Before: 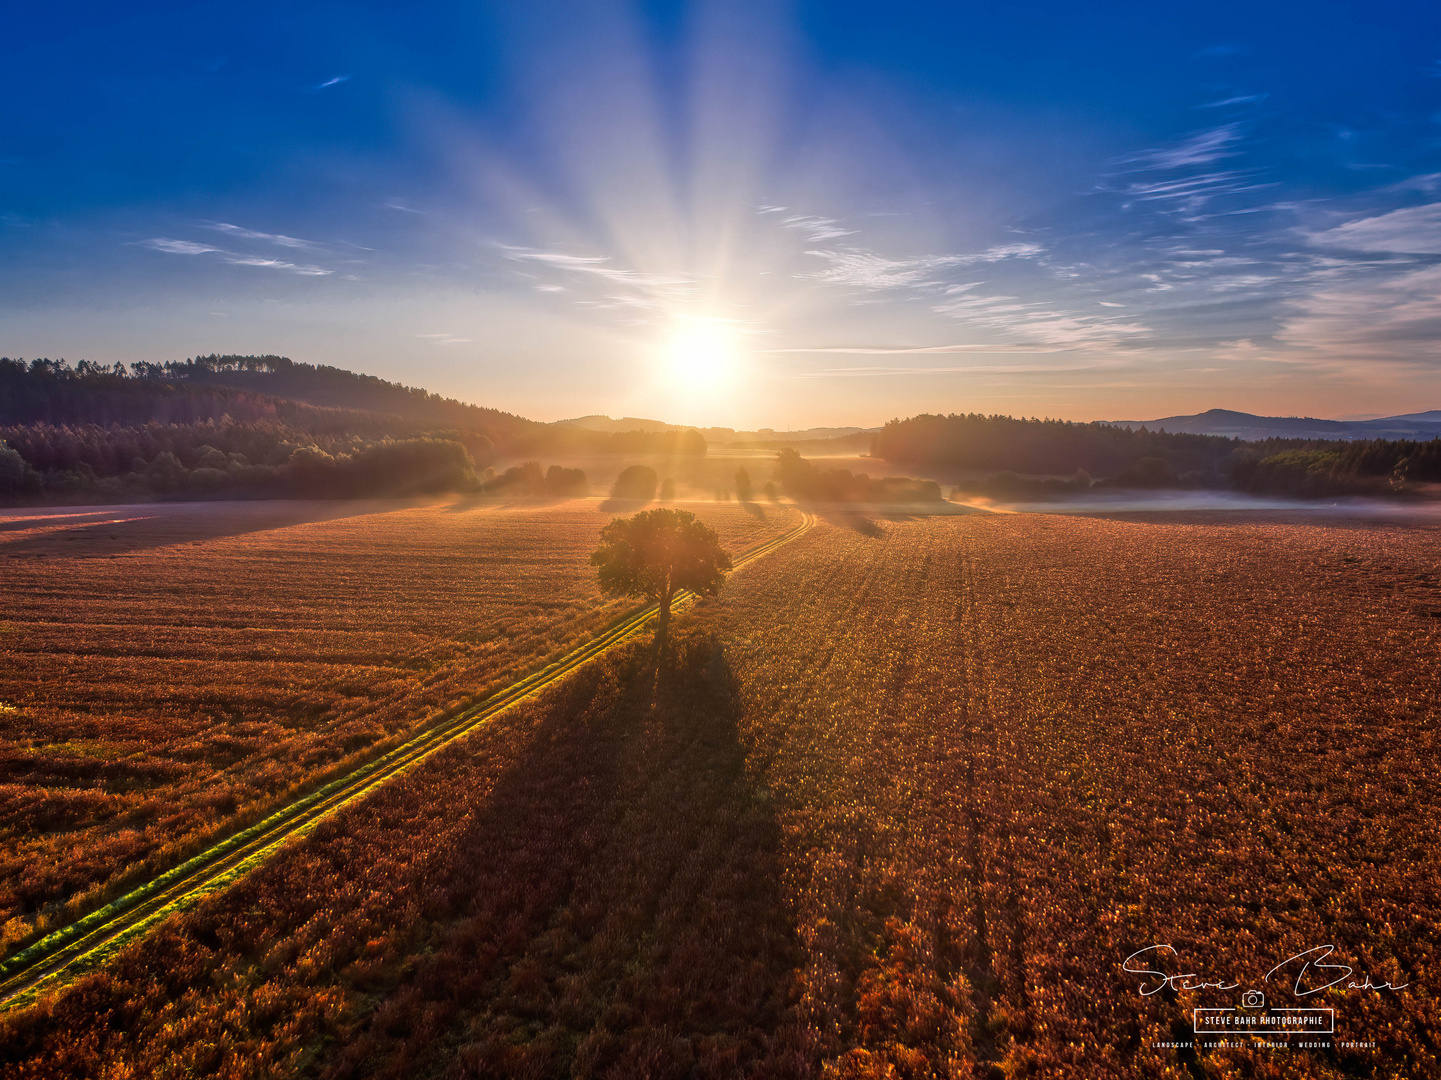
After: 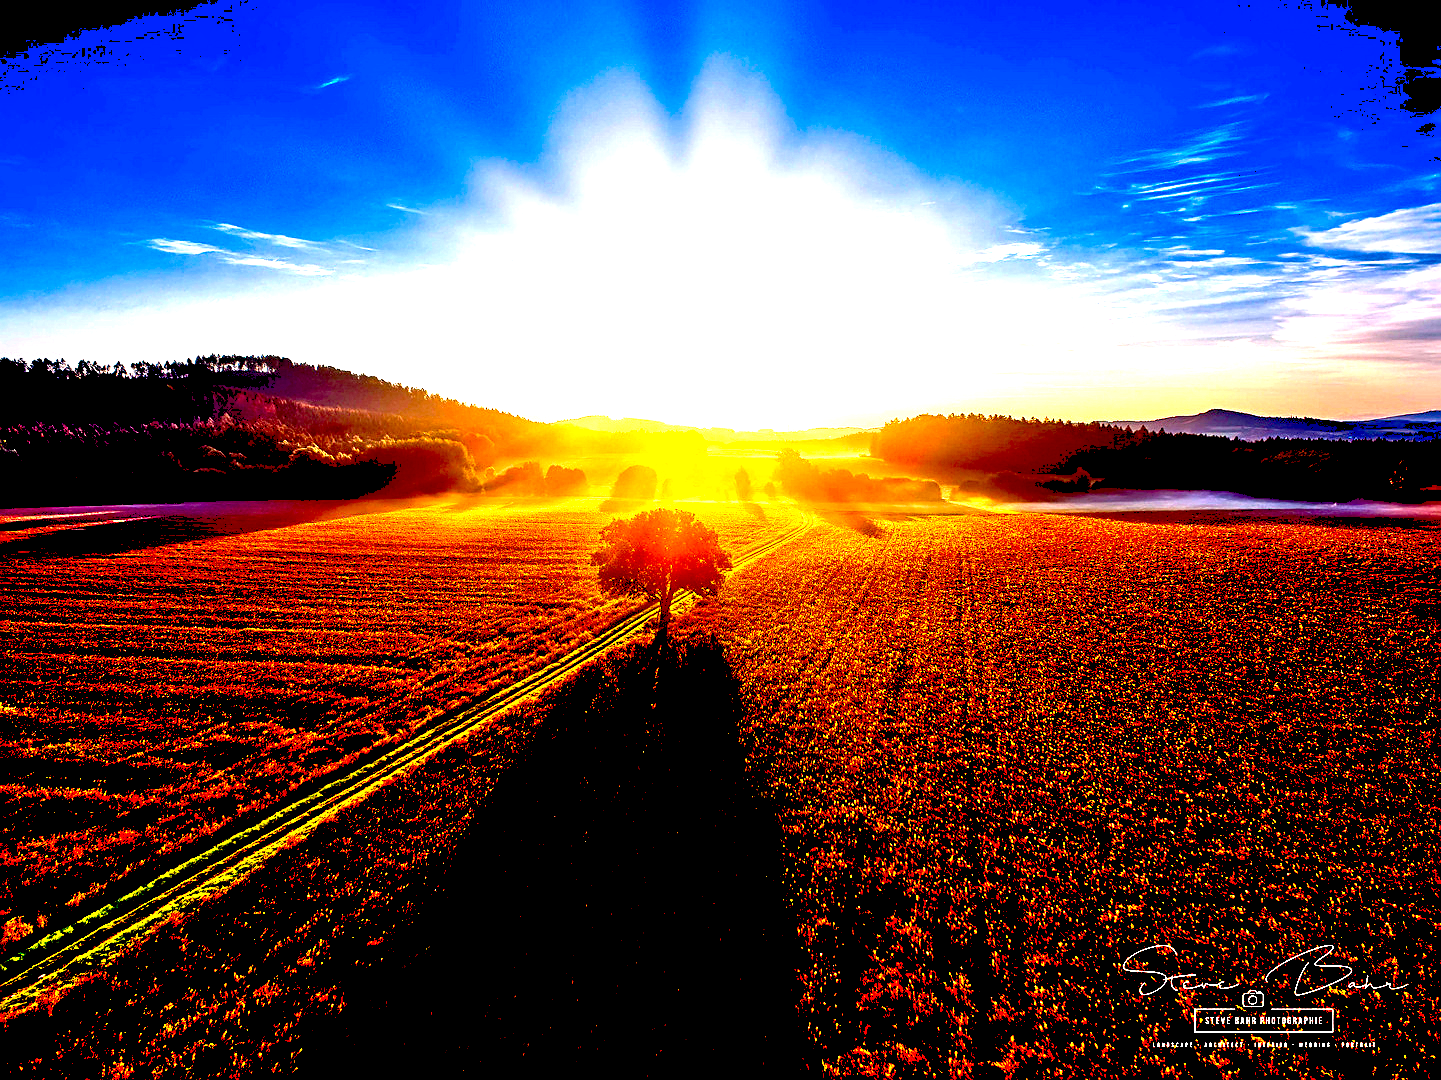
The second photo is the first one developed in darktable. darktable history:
sharpen: on, module defaults
levels: levels [0, 0.281, 0.562]
contrast brightness saturation: contrast 0.175, saturation 0.308
exposure: black level correction 0.058, compensate highlight preservation false
